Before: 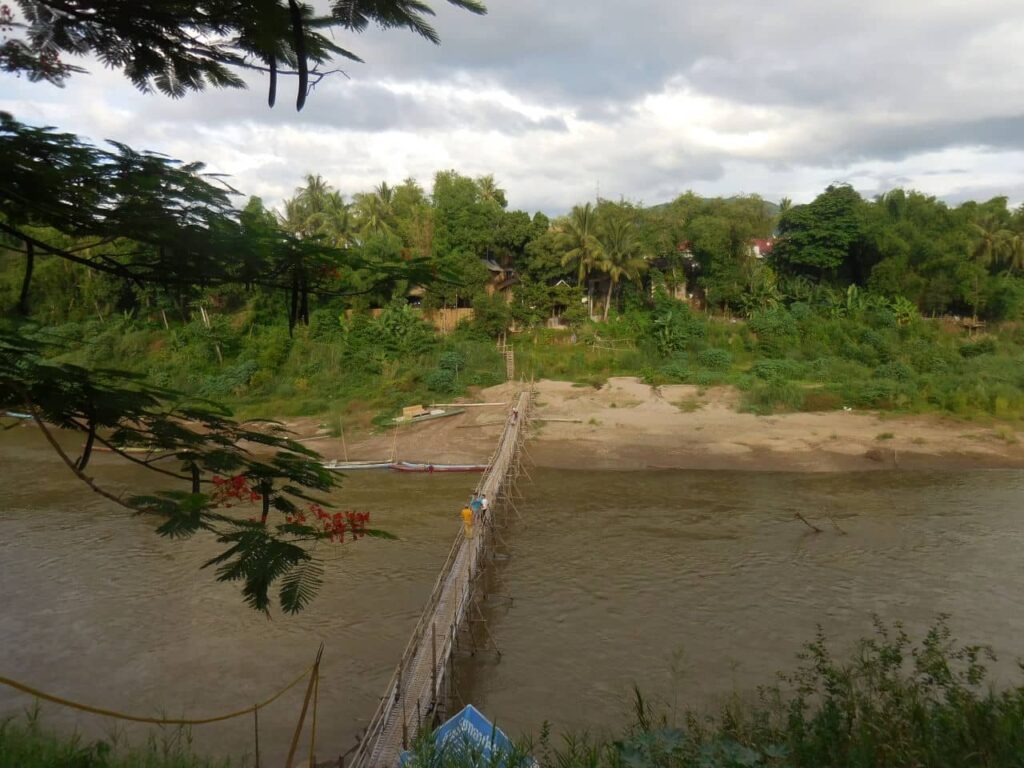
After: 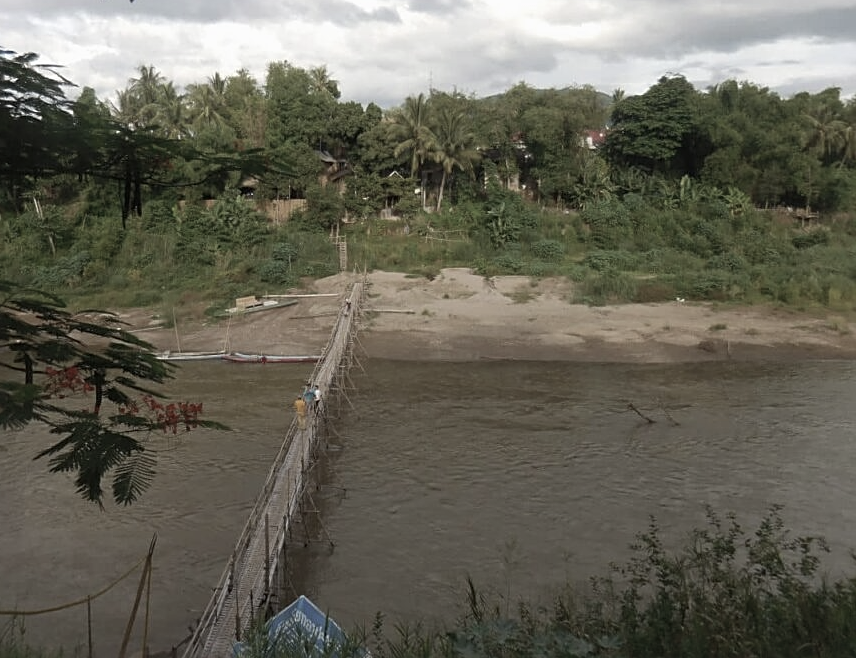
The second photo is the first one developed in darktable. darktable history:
sharpen: on, module defaults
contrast brightness saturation: contrast -0.02, brightness -0.01, saturation 0.03
crop: left 16.315%, top 14.246%
color zones: curves: ch0 [(0, 0.6) (0.129, 0.508) (0.193, 0.483) (0.429, 0.5) (0.571, 0.5) (0.714, 0.5) (0.857, 0.5) (1, 0.6)]; ch1 [(0, 0.481) (0.112, 0.245) (0.213, 0.223) (0.429, 0.233) (0.571, 0.231) (0.683, 0.242) (0.857, 0.296) (1, 0.481)]
